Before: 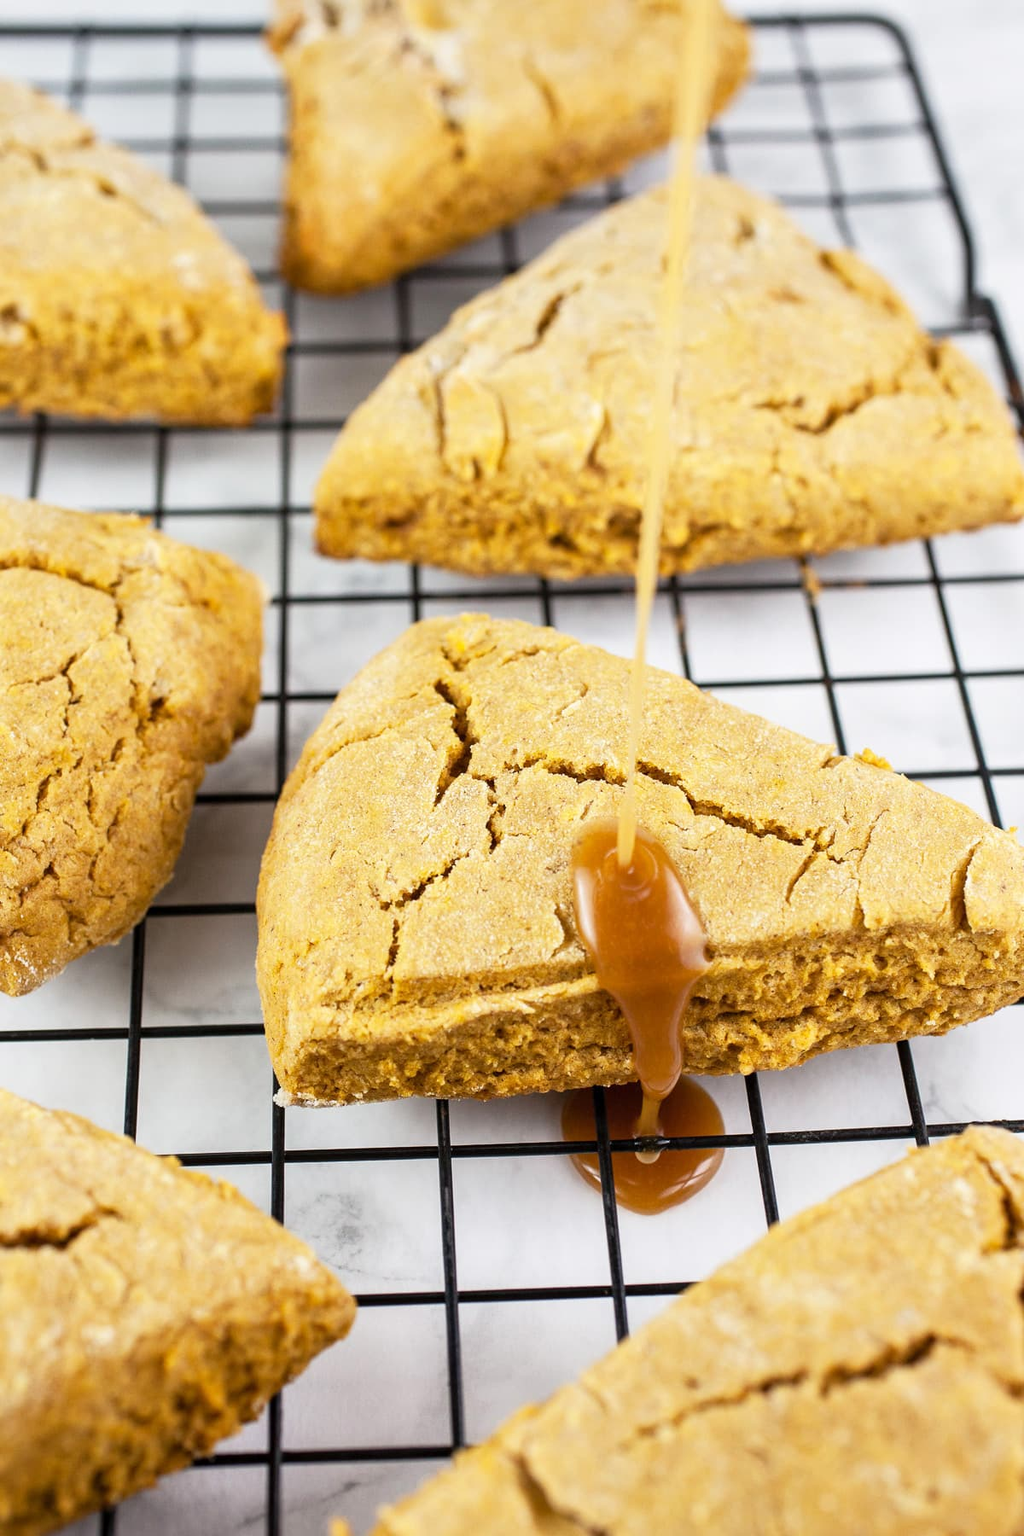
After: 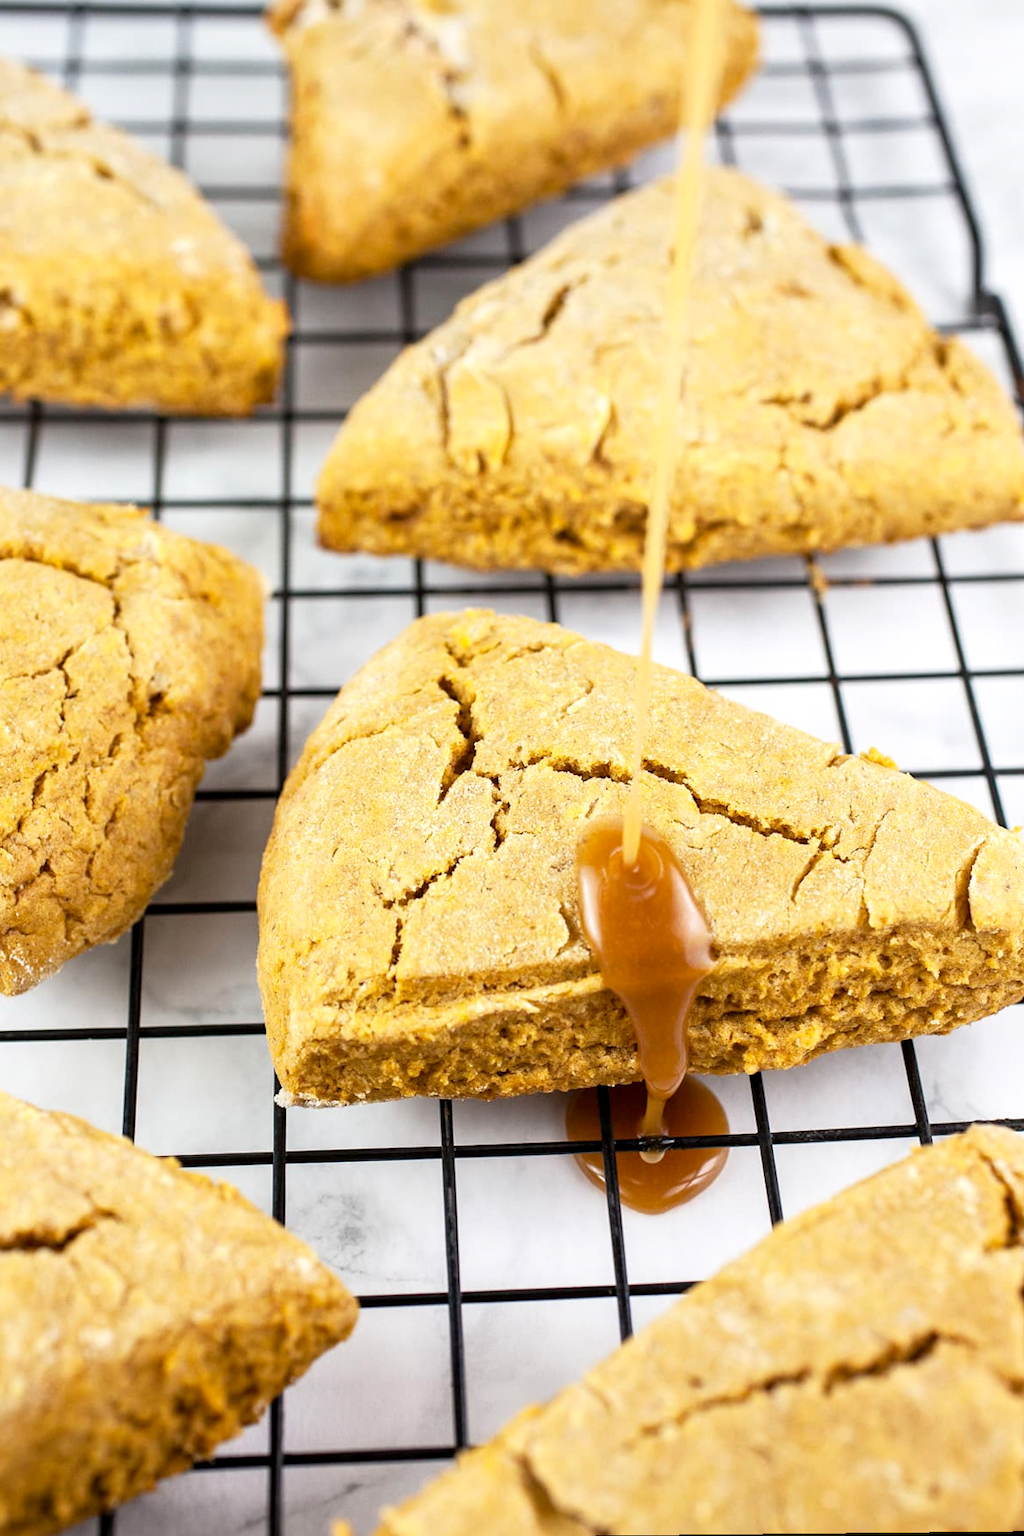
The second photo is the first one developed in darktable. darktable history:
rotate and perspective: rotation 0.174°, lens shift (vertical) 0.013, lens shift (horizontal) 0.019, shear 0.001, automatic cropping original format, crop left 0.007, crop right 0.991, crop top 0.016, crop bottom 0.997
exposure: black level correction 0.002, exposure 0.15 EV, compensate highlight preservation false
